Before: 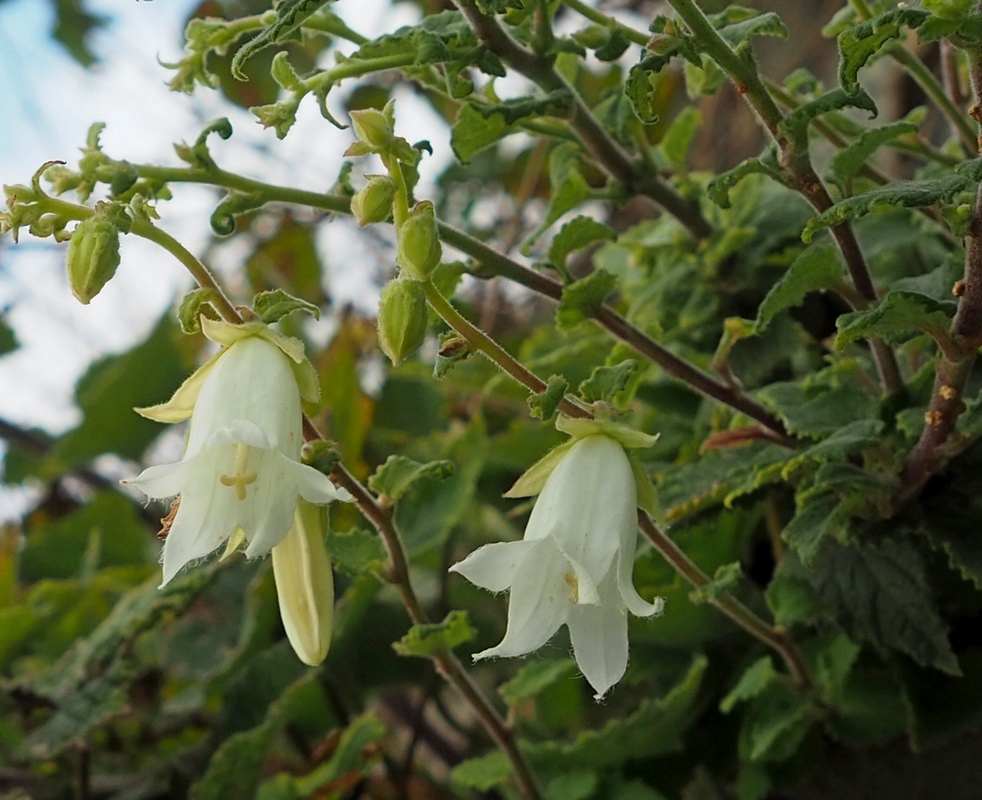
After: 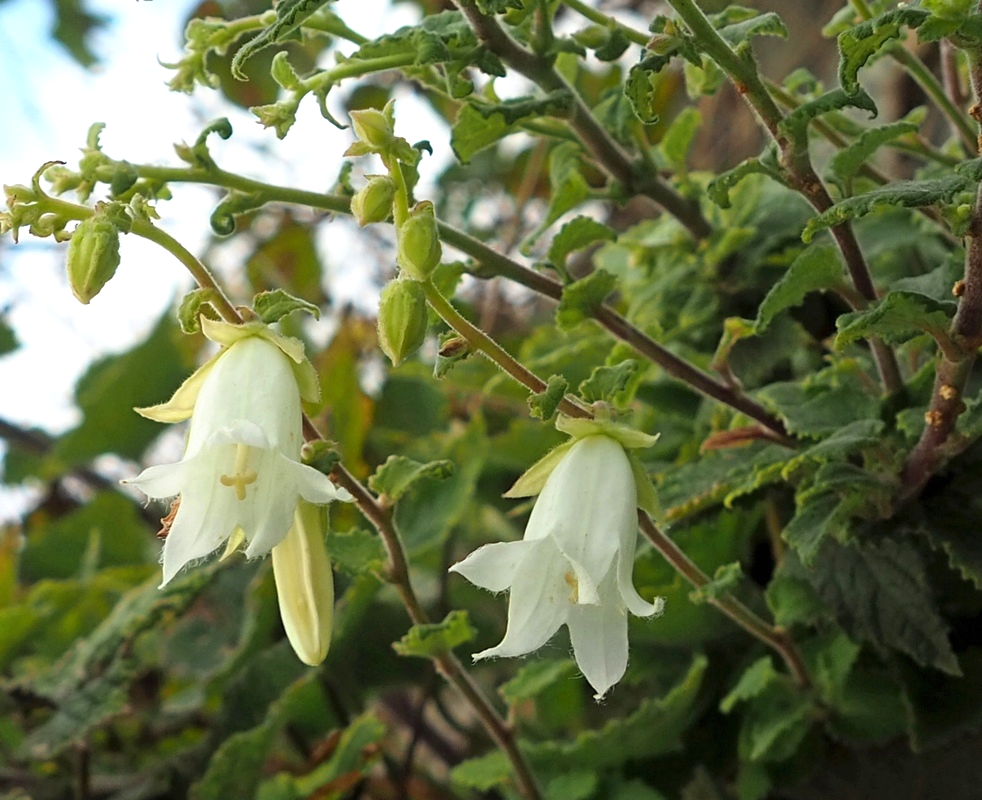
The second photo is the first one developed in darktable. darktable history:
exposure: black level correction 0, exposure 0.5 EV, compensate highlight preservation false
white balance: emerald 1
